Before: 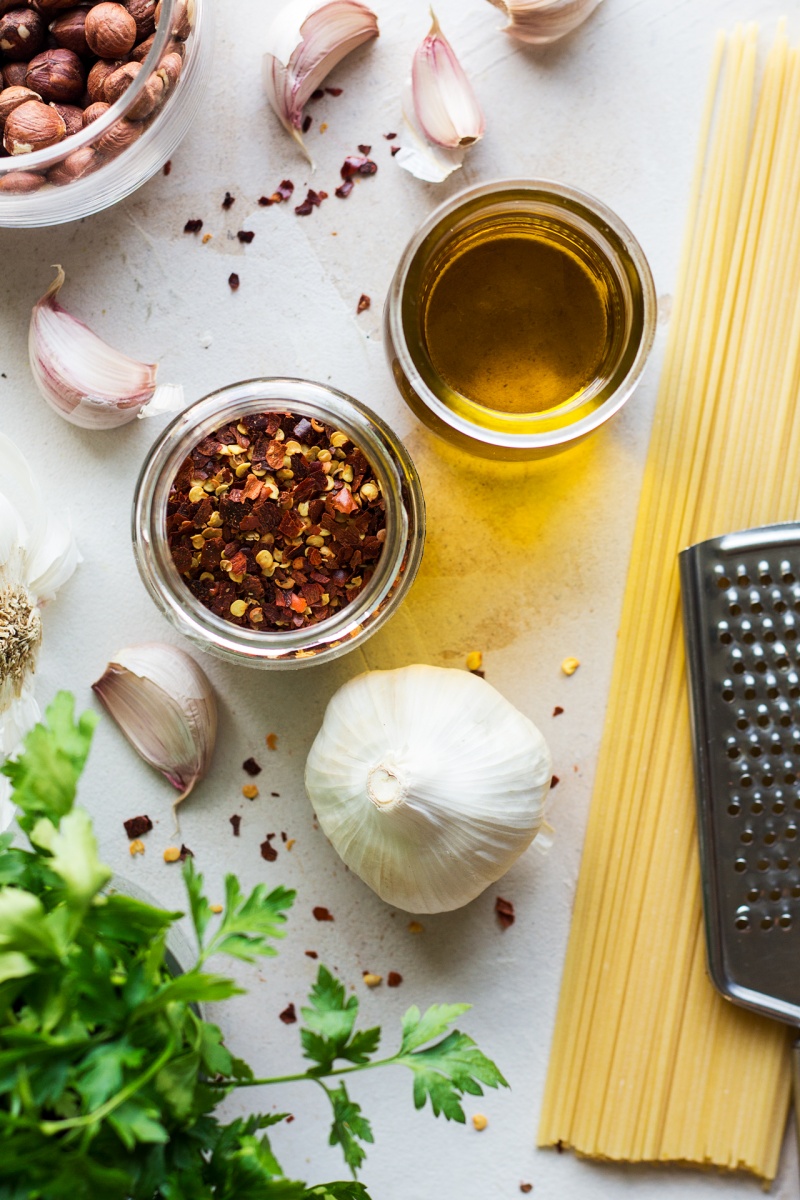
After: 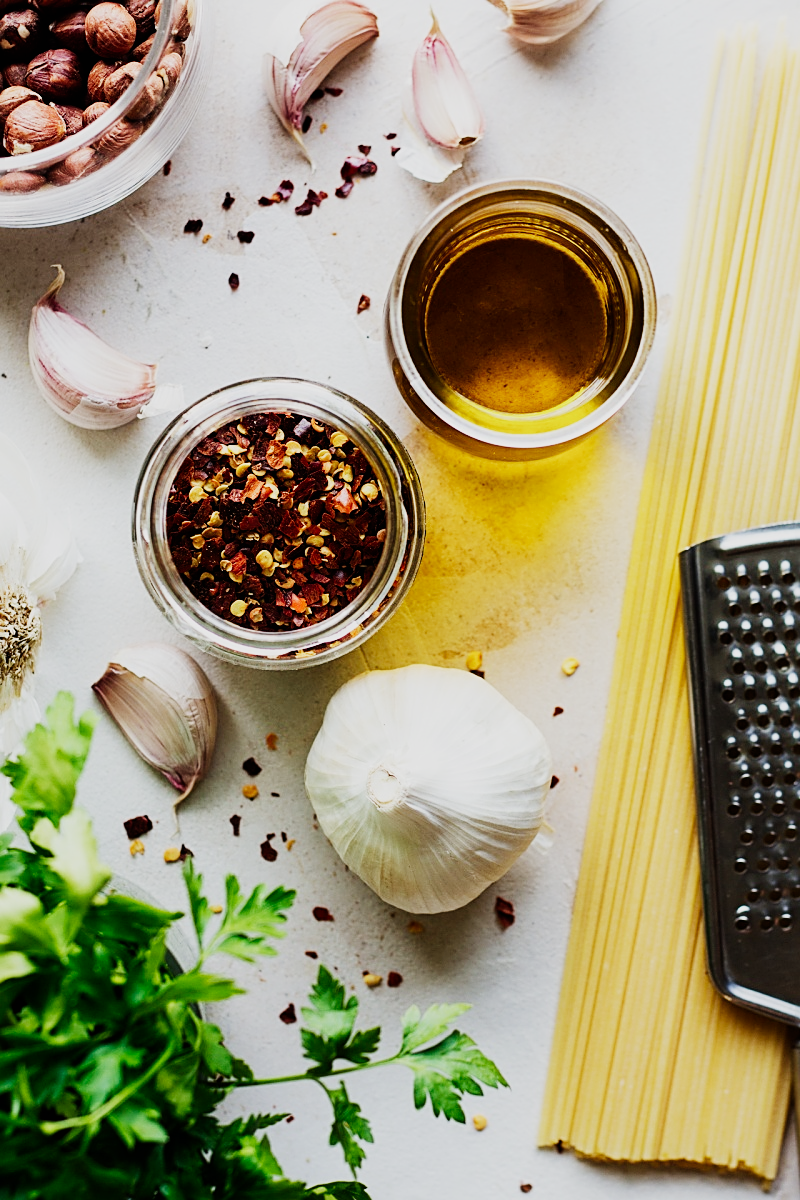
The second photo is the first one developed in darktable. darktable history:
sharpen: on, module defaults
sigmoid: contrast 1.8, skew -0.2, preserve hue 0%, red attenuation 0.1, red rotation 0.035, green attenuation 0.1, green rotation -0.017, blue attenuation 0.15, blue rotation -0.052, base primaries Rec2020
